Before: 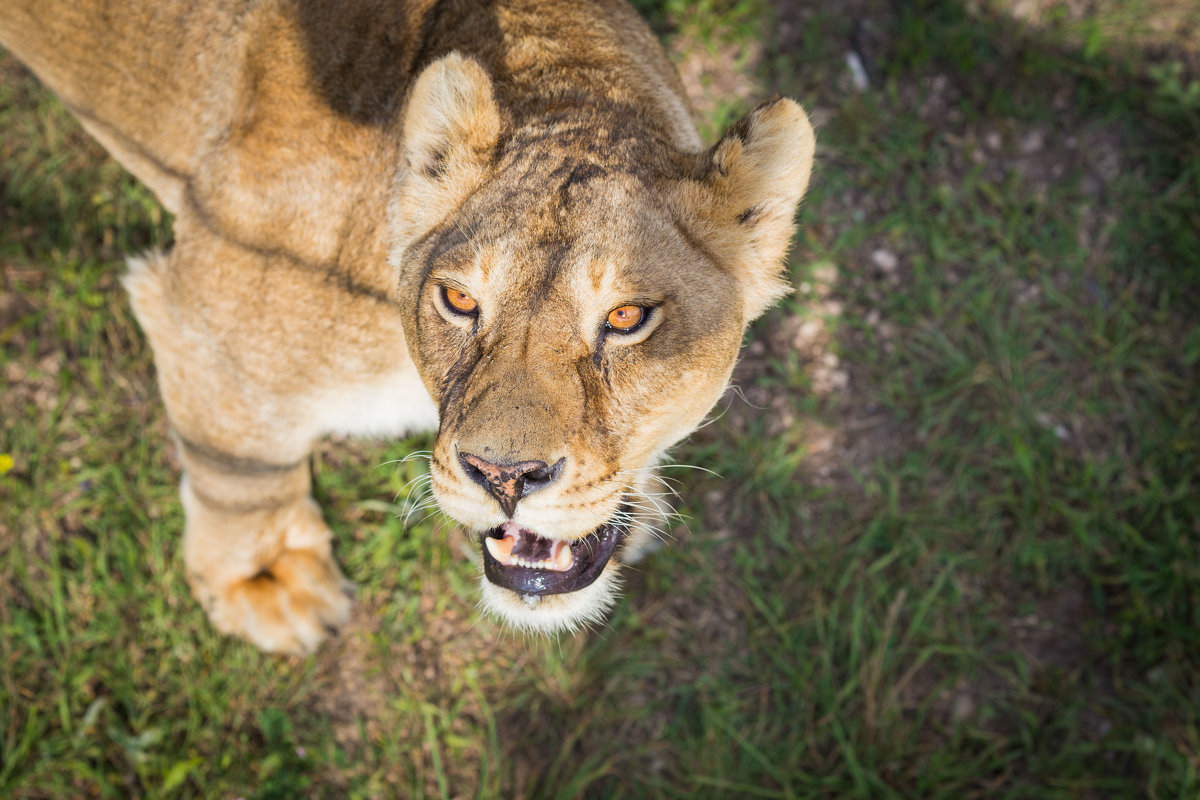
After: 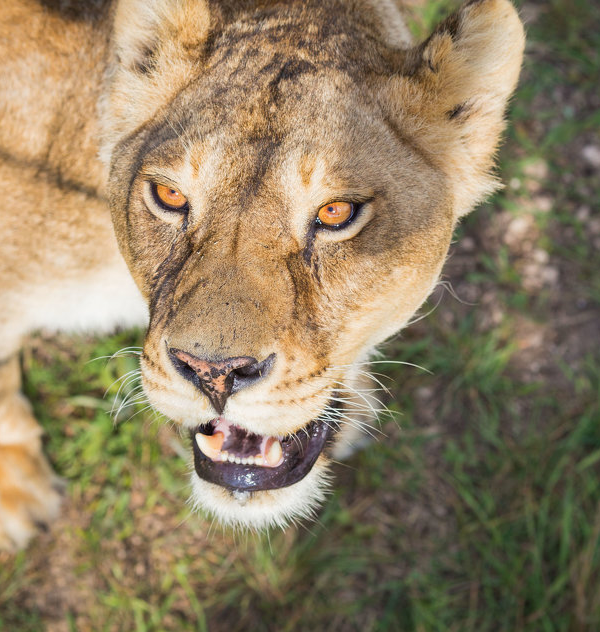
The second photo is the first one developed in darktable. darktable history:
crop and rotate: angle 0.015°, left 24.211%, top 13.068%, right 25.735%, bottom 7.872%
